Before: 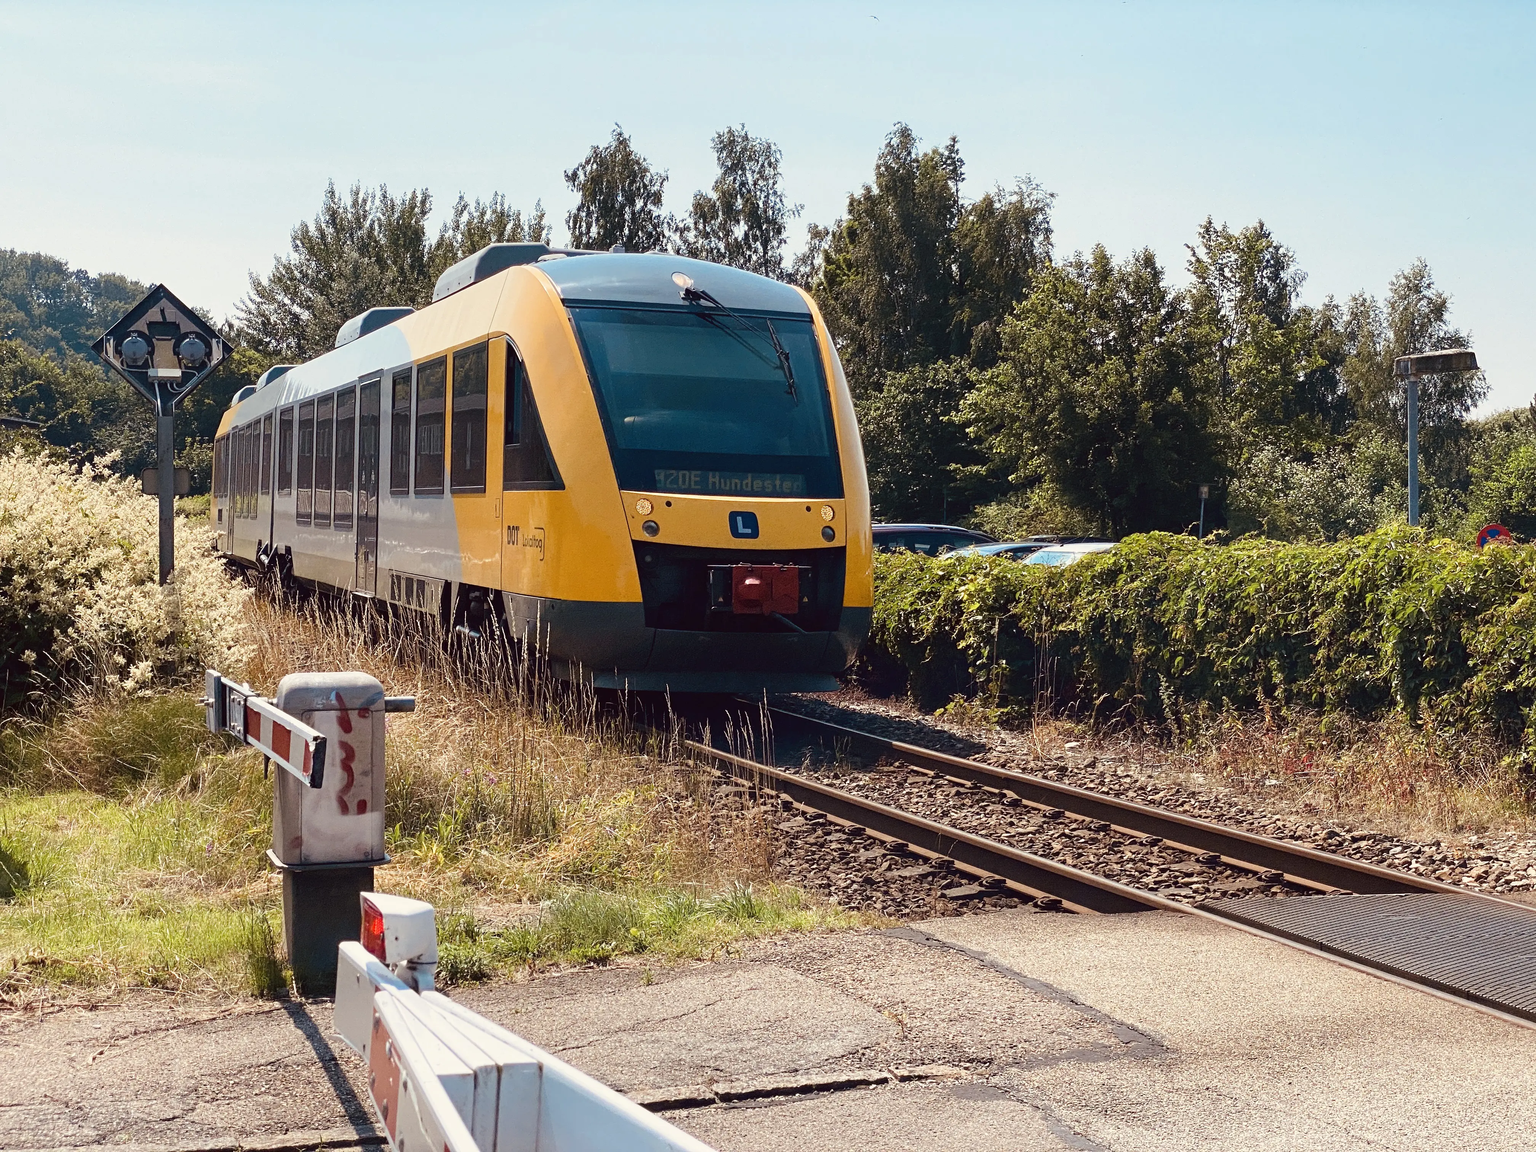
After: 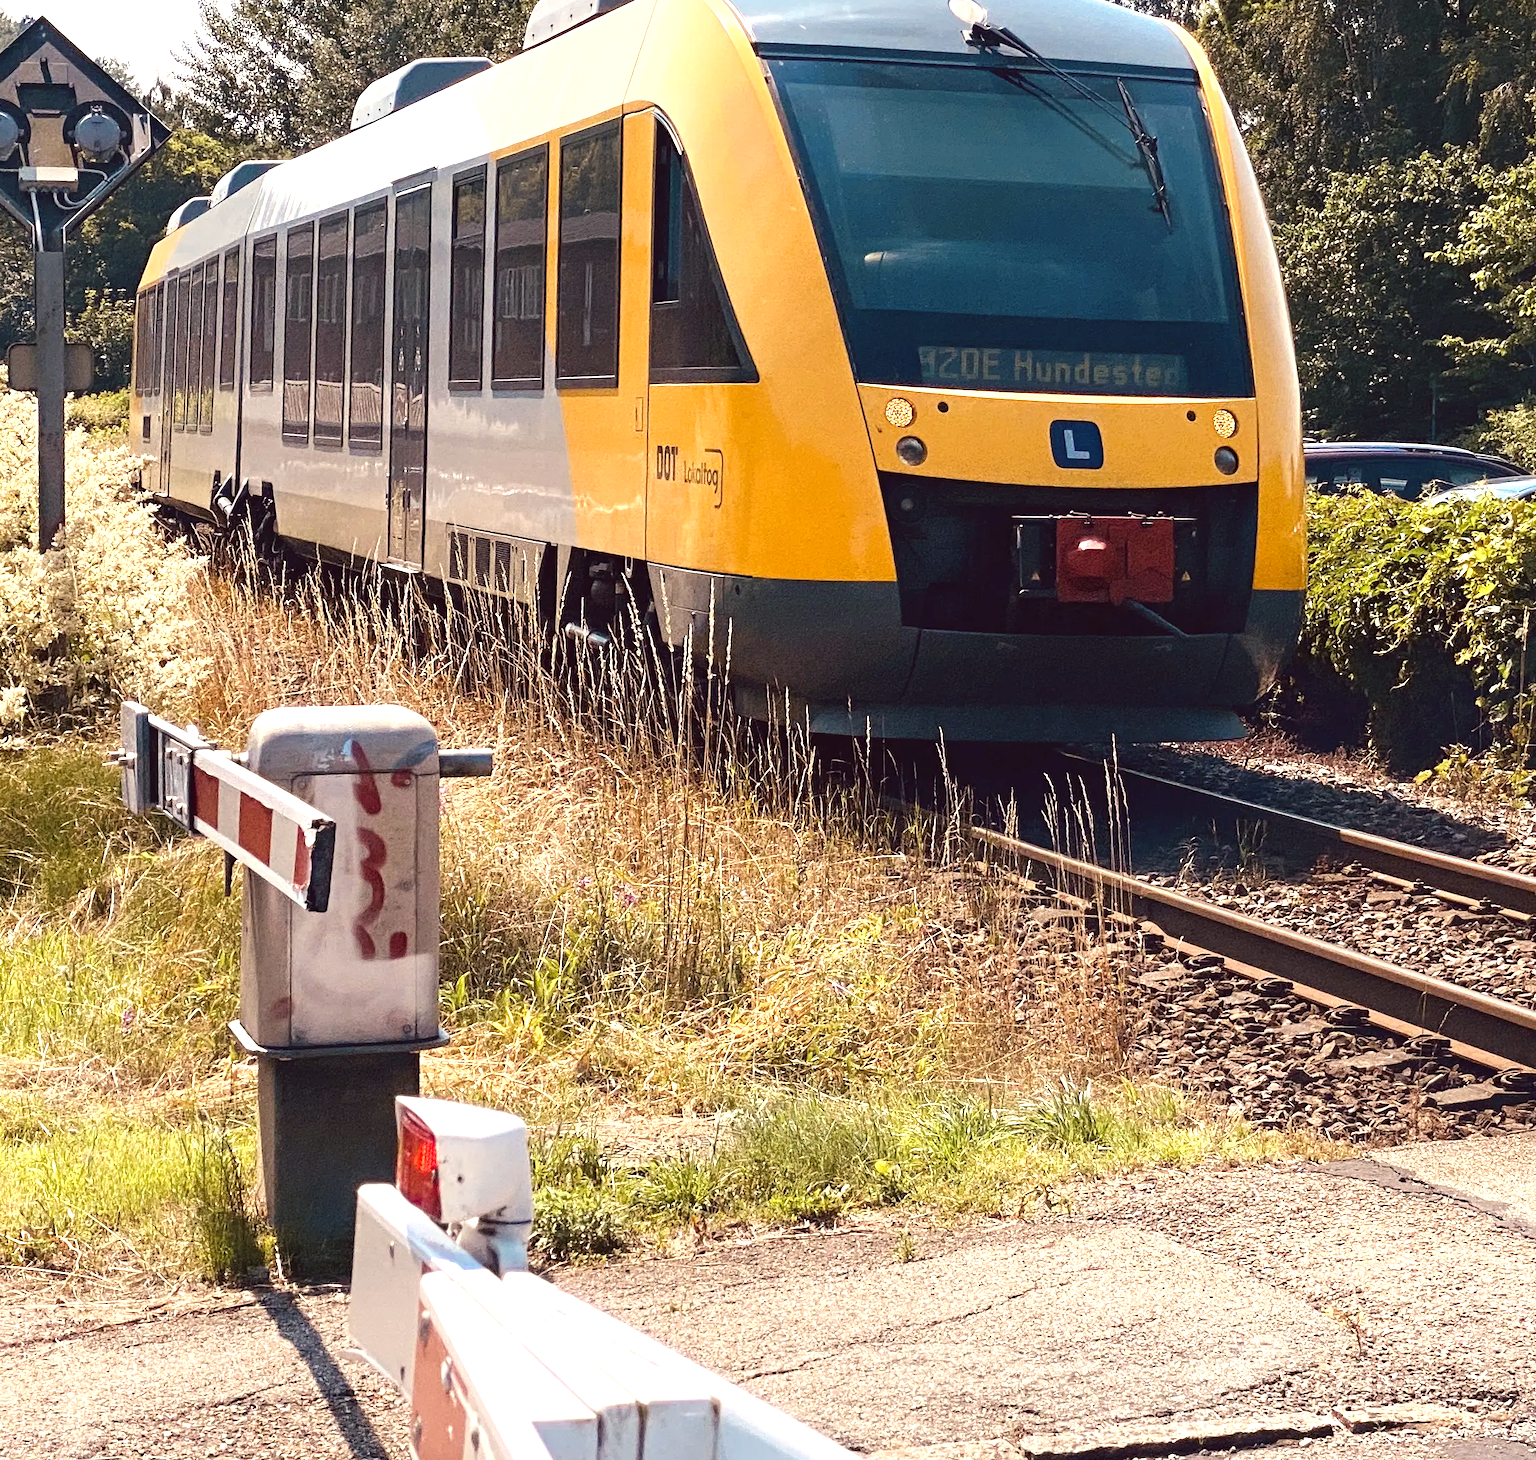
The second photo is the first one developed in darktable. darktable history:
crop: left 8.966%, top 23.852%, right 34.699%, bottom 4.703%
color correction: highlights a* 3.84, highlights b* 5.07
exposure: black level correction 0, exposure 0.7 EV, compensate exposure bias true, compensate highlight preservation false
